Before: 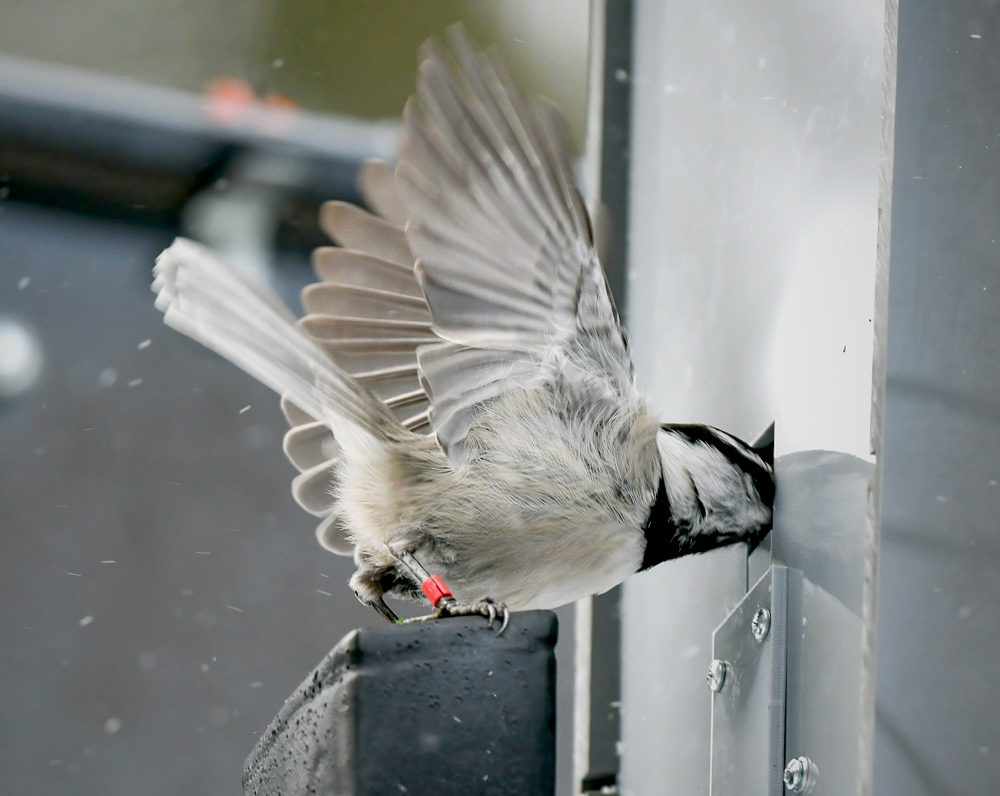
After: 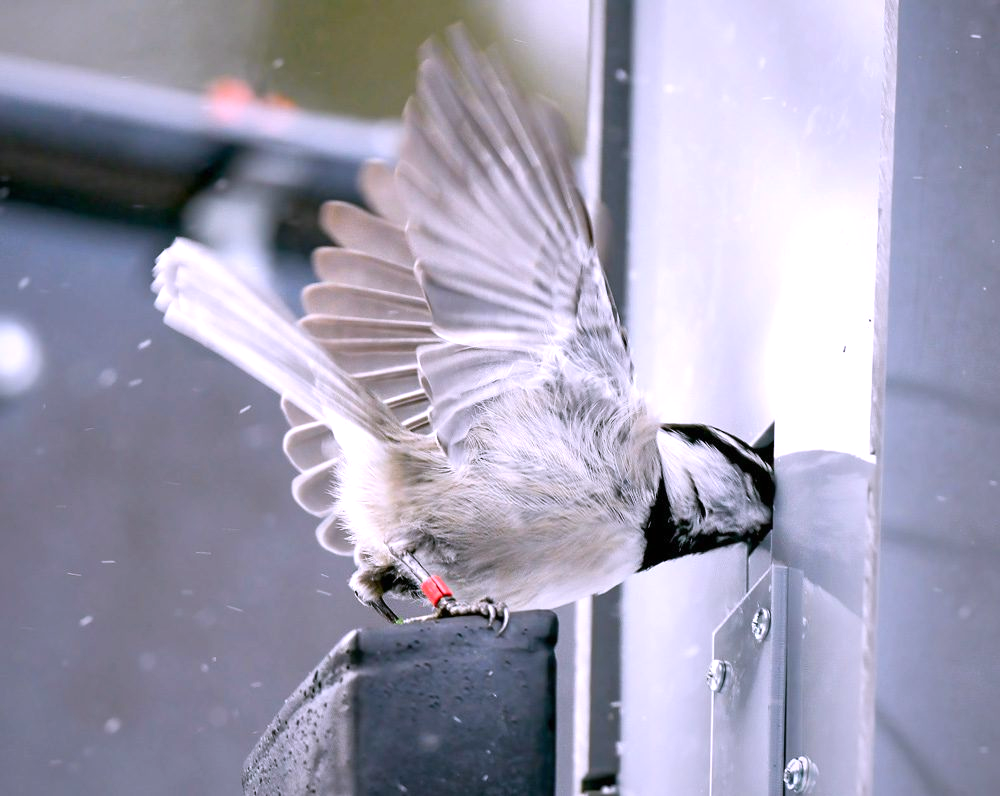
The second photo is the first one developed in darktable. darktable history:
exposure: black level correction 0, exposure 0.5 EV, compensate highlight preservation false
tone equalizer: on, module defaults
white balance: red 1.042, blue 1.17
